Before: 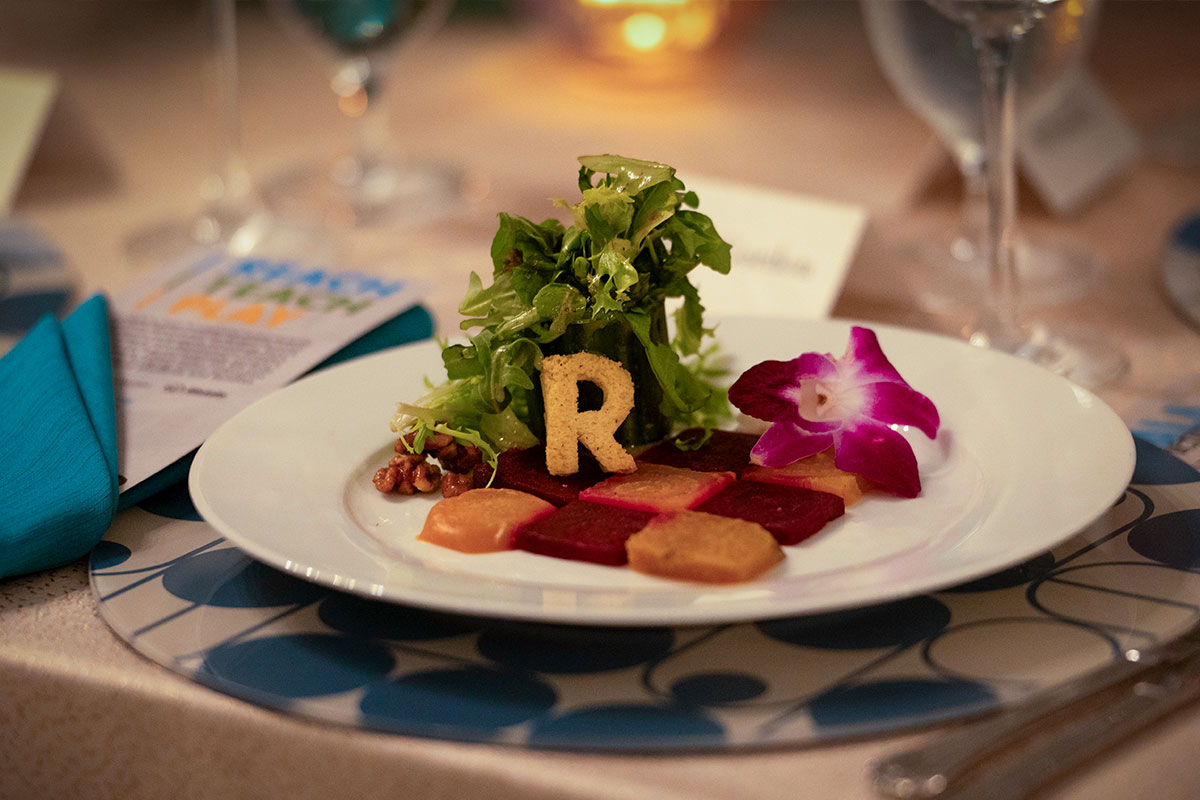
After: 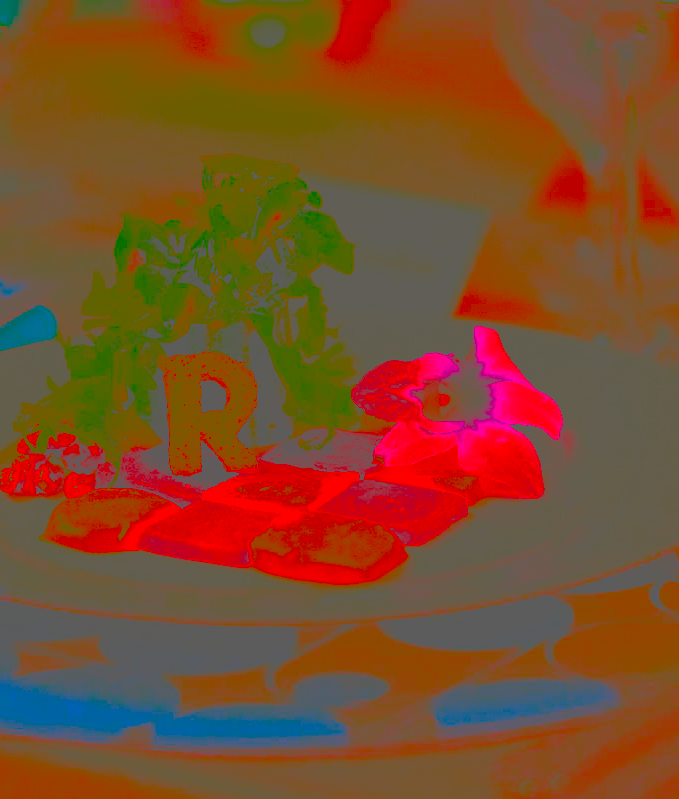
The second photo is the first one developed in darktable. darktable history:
base curve: curves: ch0 [(0, 0) (0.007, 0.004) (0.027, 0.03) (0.046, 0.07) (0.207, 0.54) (0.442, 0.872) (0.673, 0.972) (1, 1)], preserve colors none
crop: left 31.458%, top 0%, right 11.876%
contrast brightness saturation: contrast -0.99, brightness -0.17, saturation 0.75
rotate and perspective: automatic cropping off
